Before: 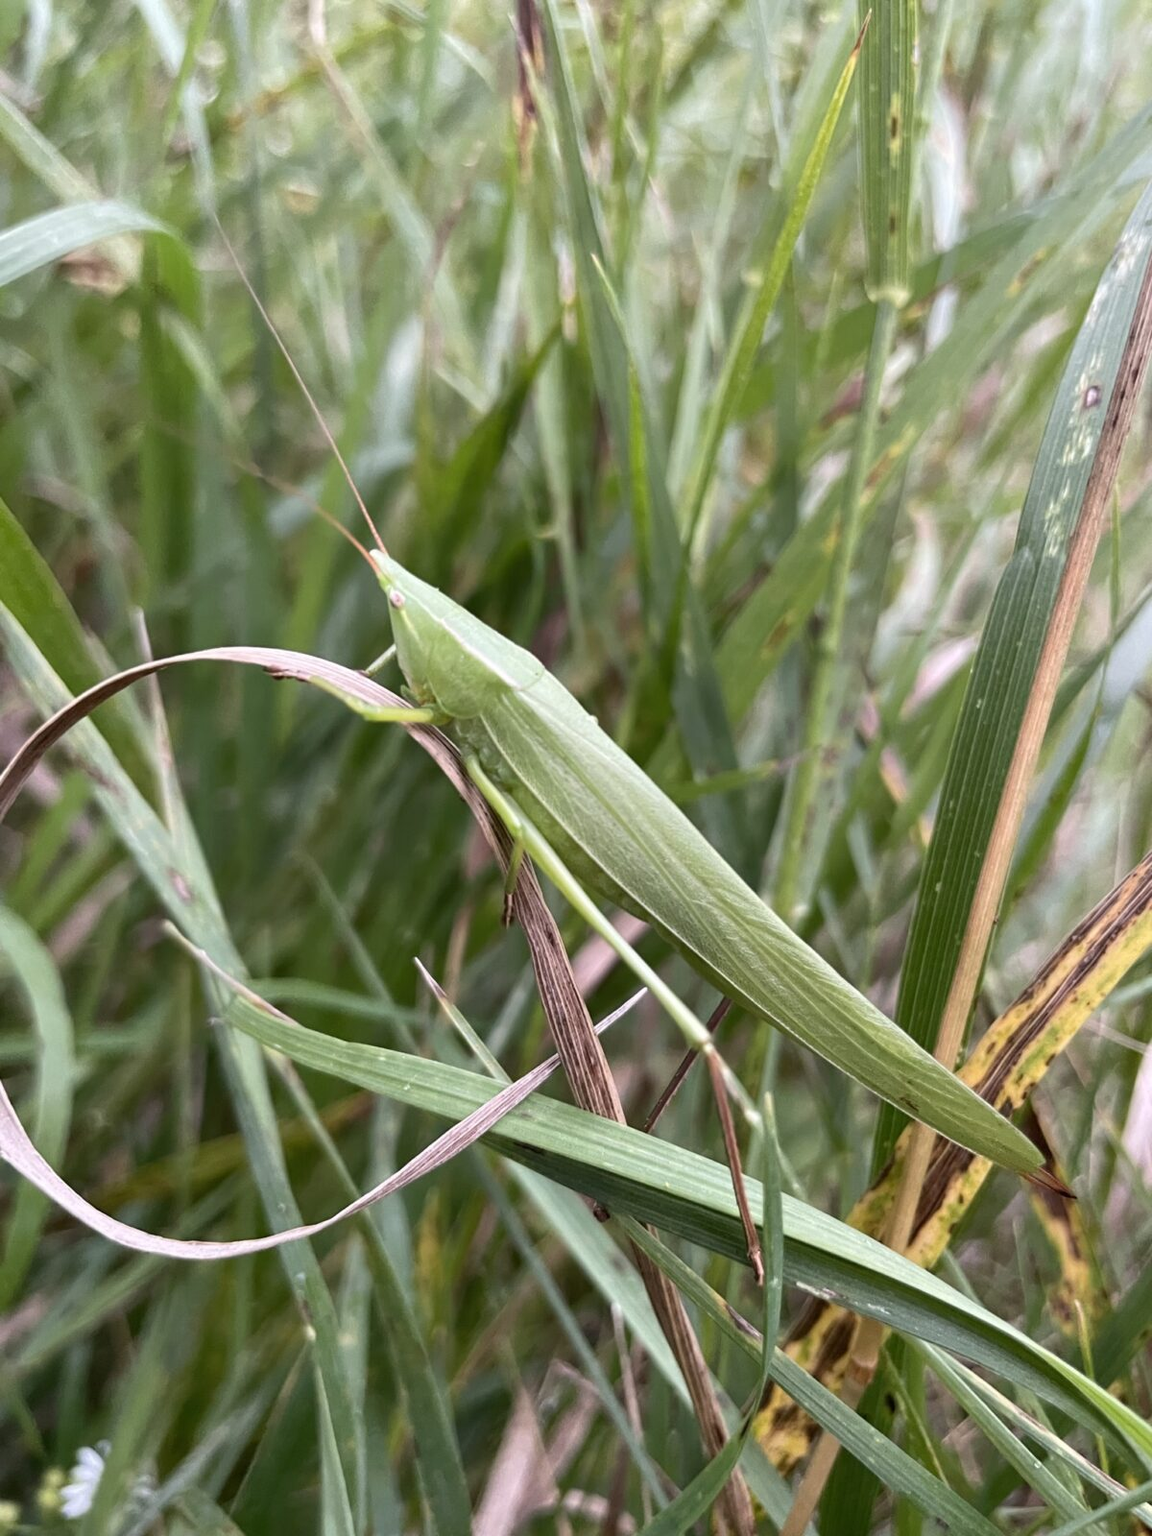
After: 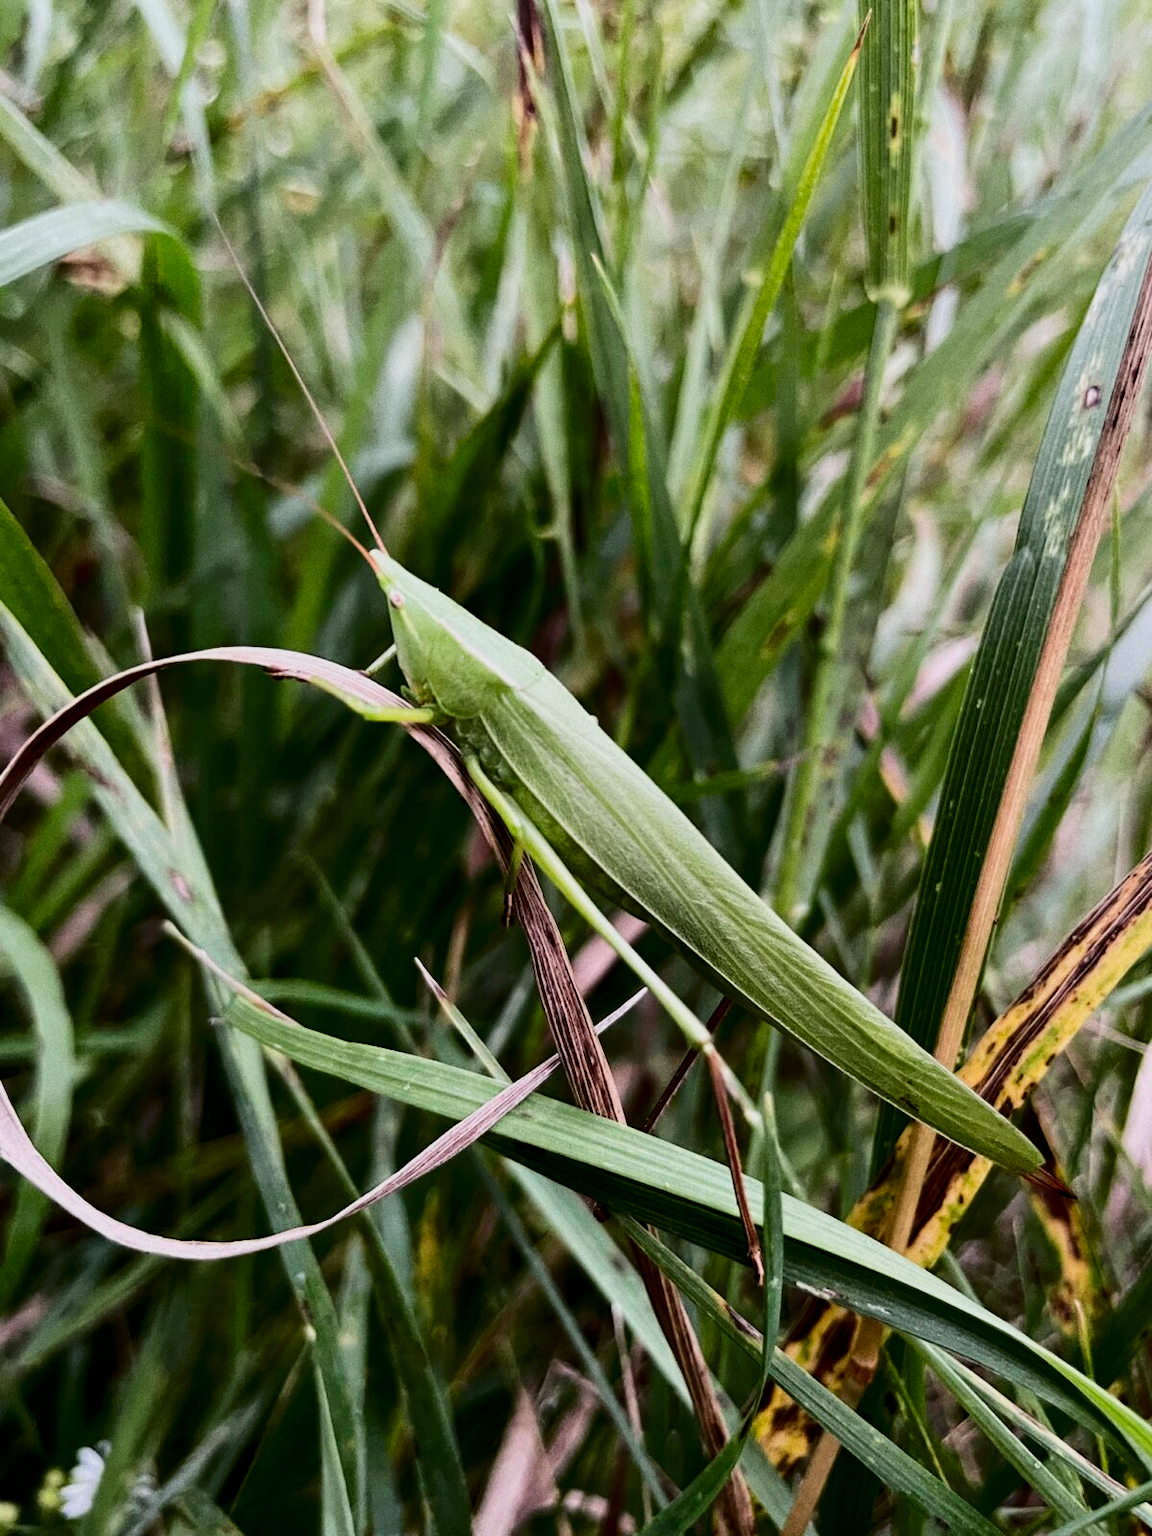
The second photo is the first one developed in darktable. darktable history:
grain: coarseness 7.08 ISO, strength 21.67%, mid-tones bias 59.58%
filmic rgb: black relative exposure -5 EV, hardness 2.88, contrast 1.2
contrast brightness saturation: contrast 0.24, brightness -0.24, saturation 0.14
